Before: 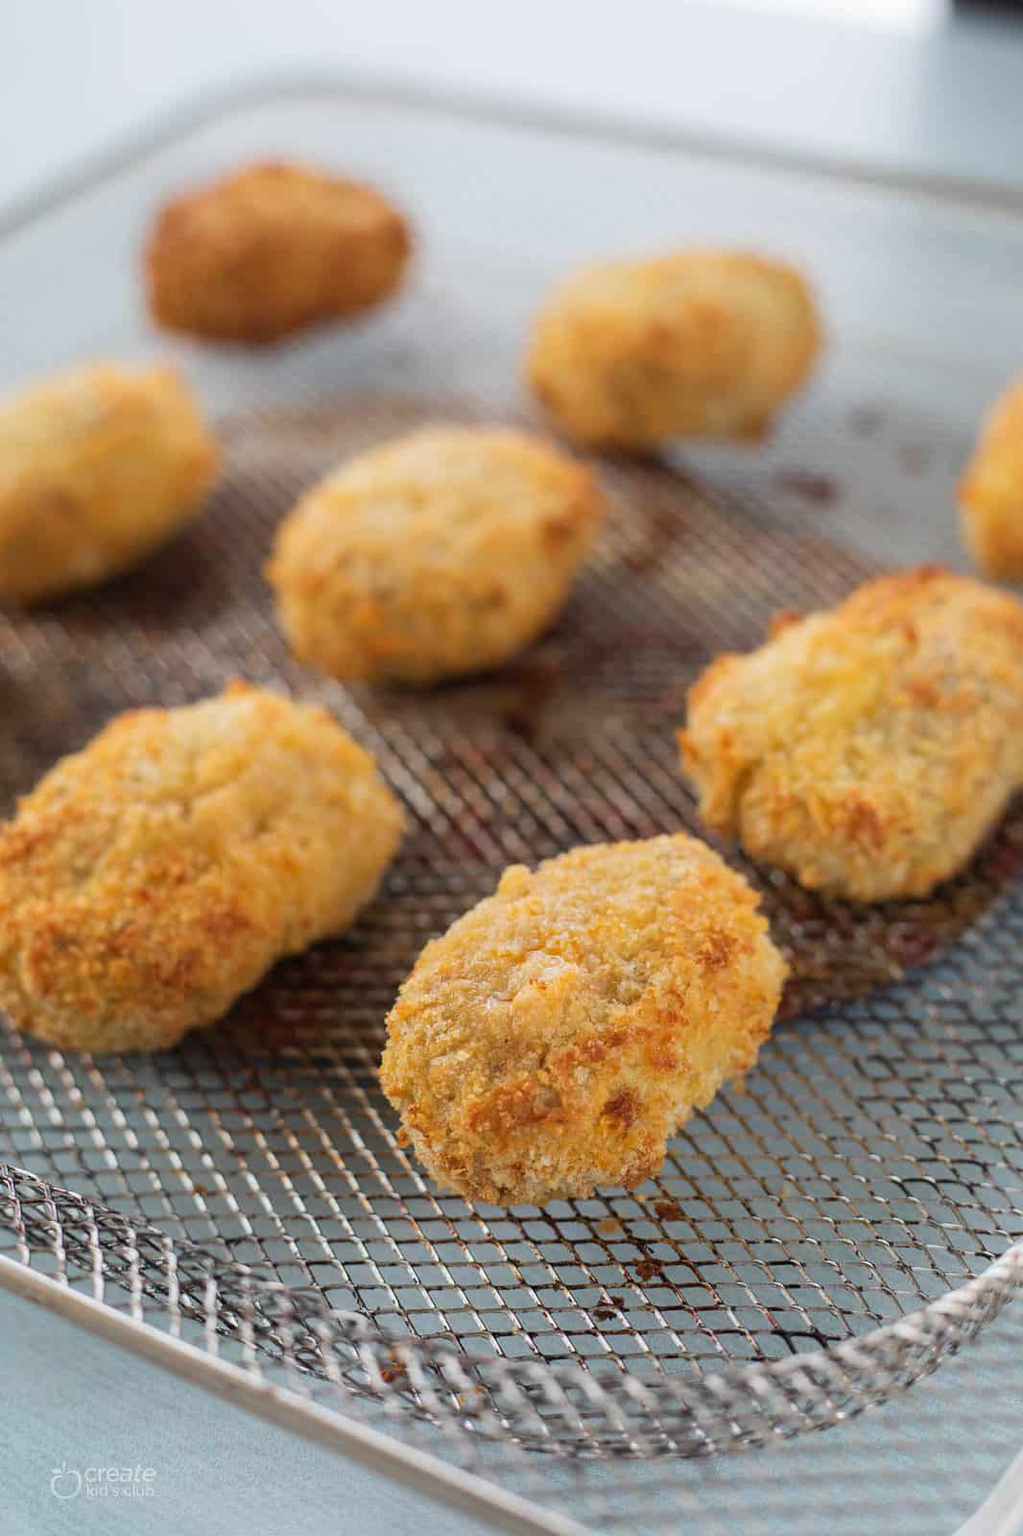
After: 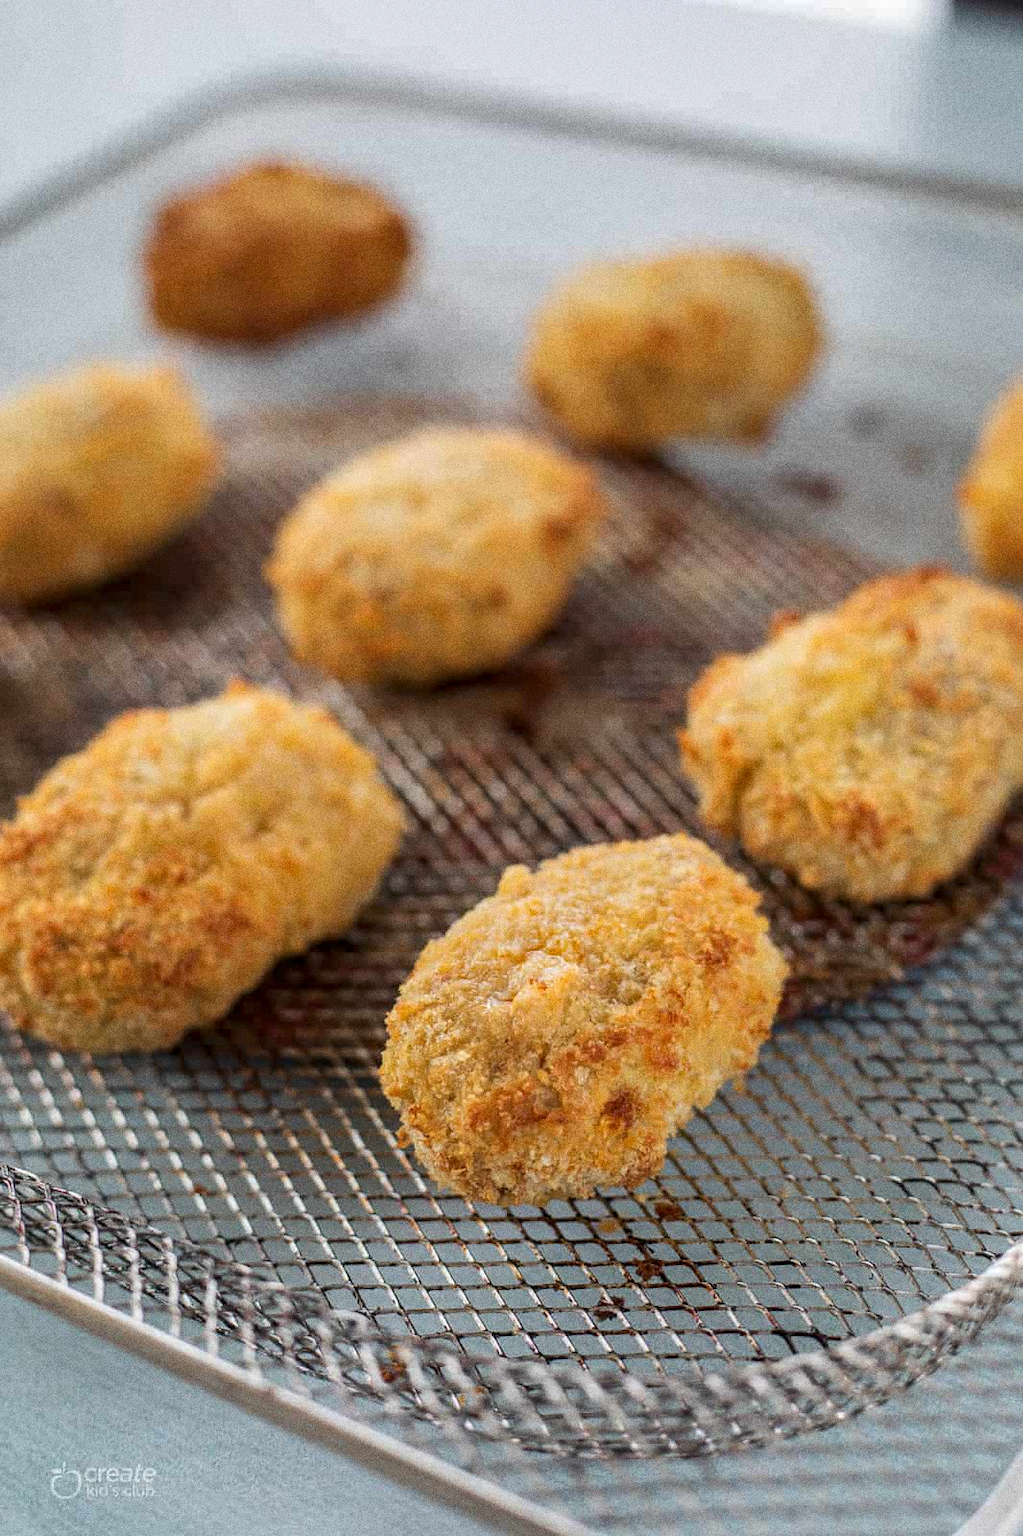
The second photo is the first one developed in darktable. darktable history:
shadows and highlights: soften with gaussian
local contrast: on, module defaults
grain: coarseness 0.09 ISO, strength 40%
